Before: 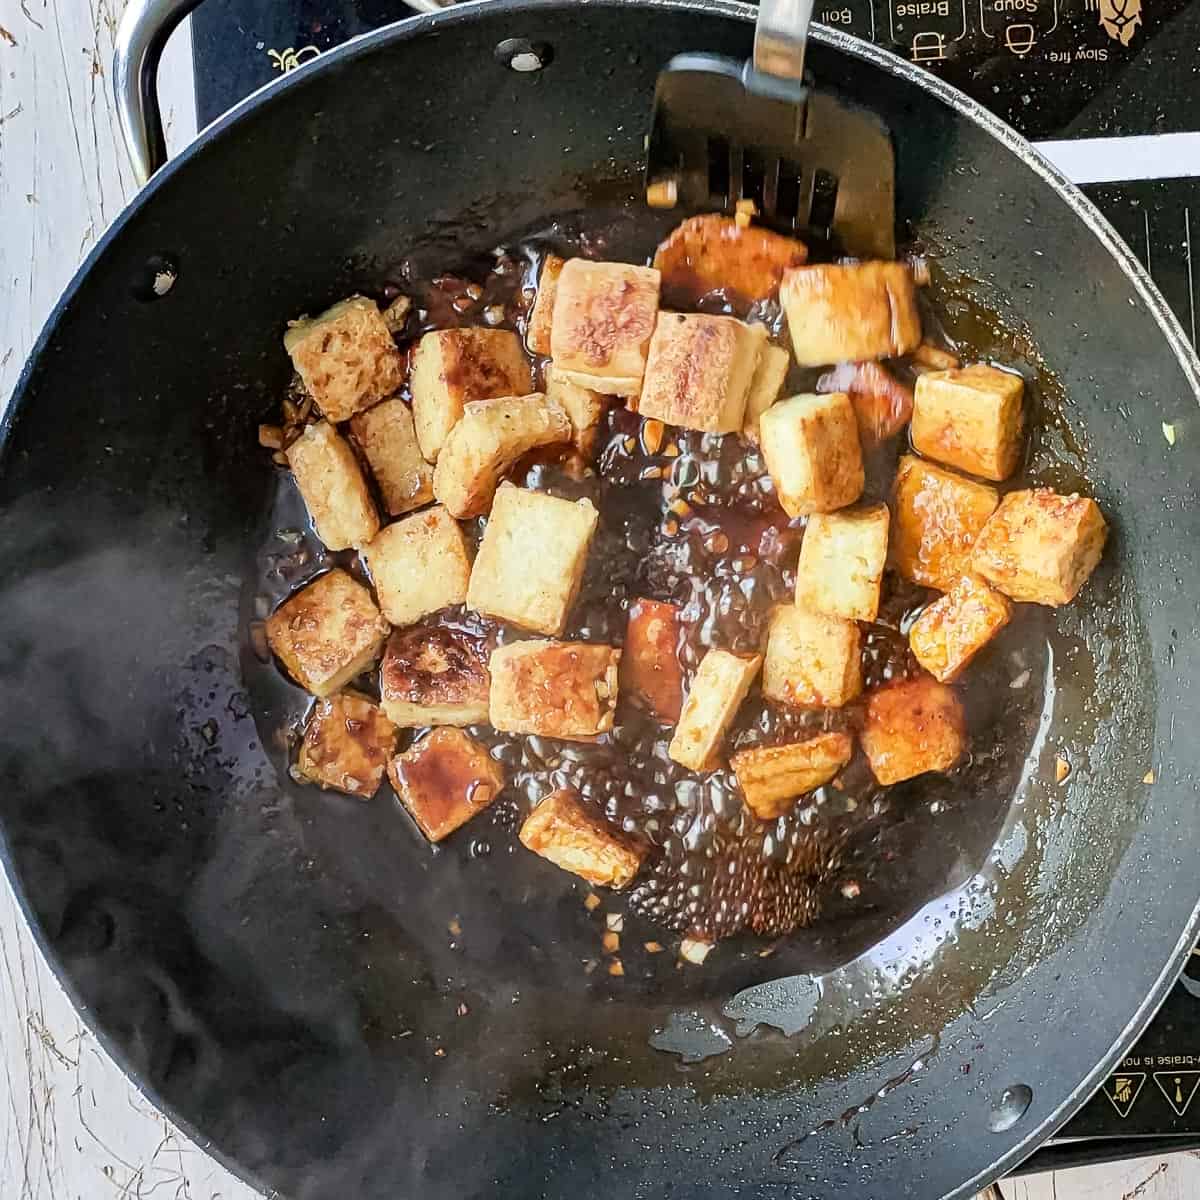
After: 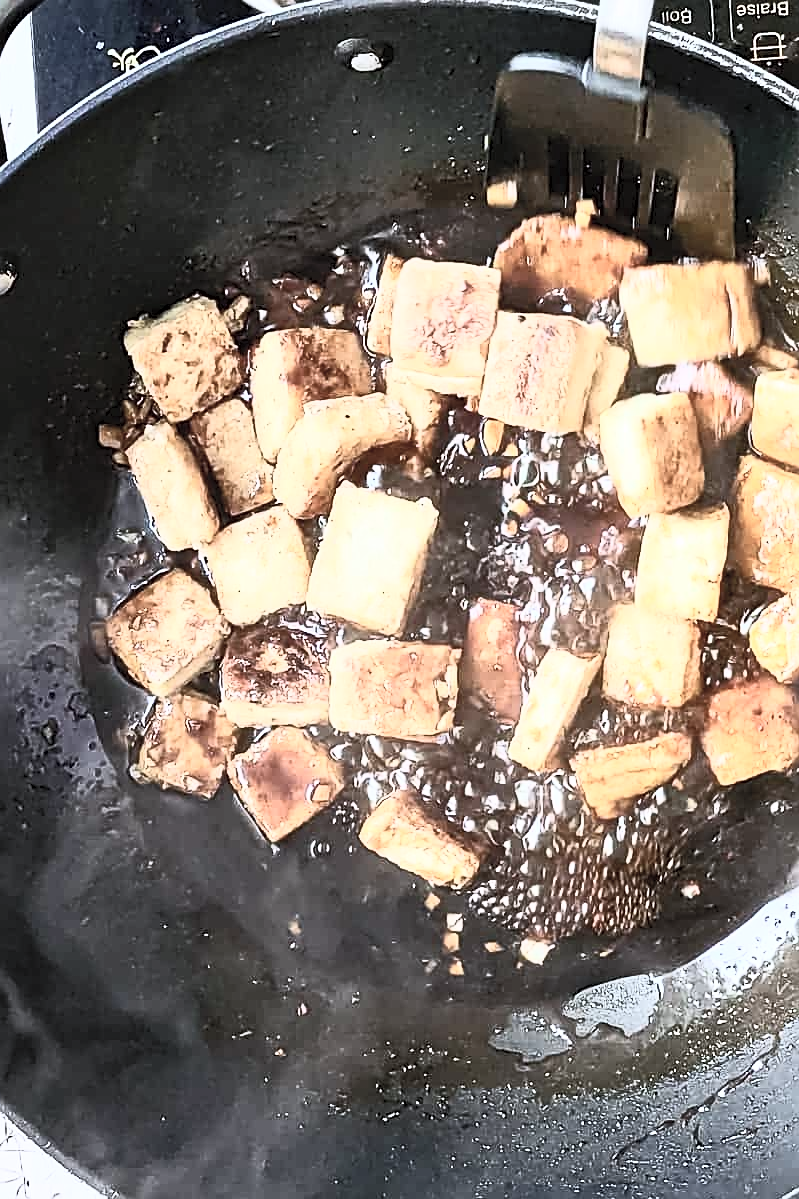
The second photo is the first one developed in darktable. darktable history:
crop and rotate: left 13.412%, right 19.928%
contrast brightness saturation: contrast 0.559, brightness 0.579, saturation -0.342
color calibration: illuminant as shot in camera, x 0.358, y 0.373, temperature 4628.91 K
sharpen: on, module defaults
